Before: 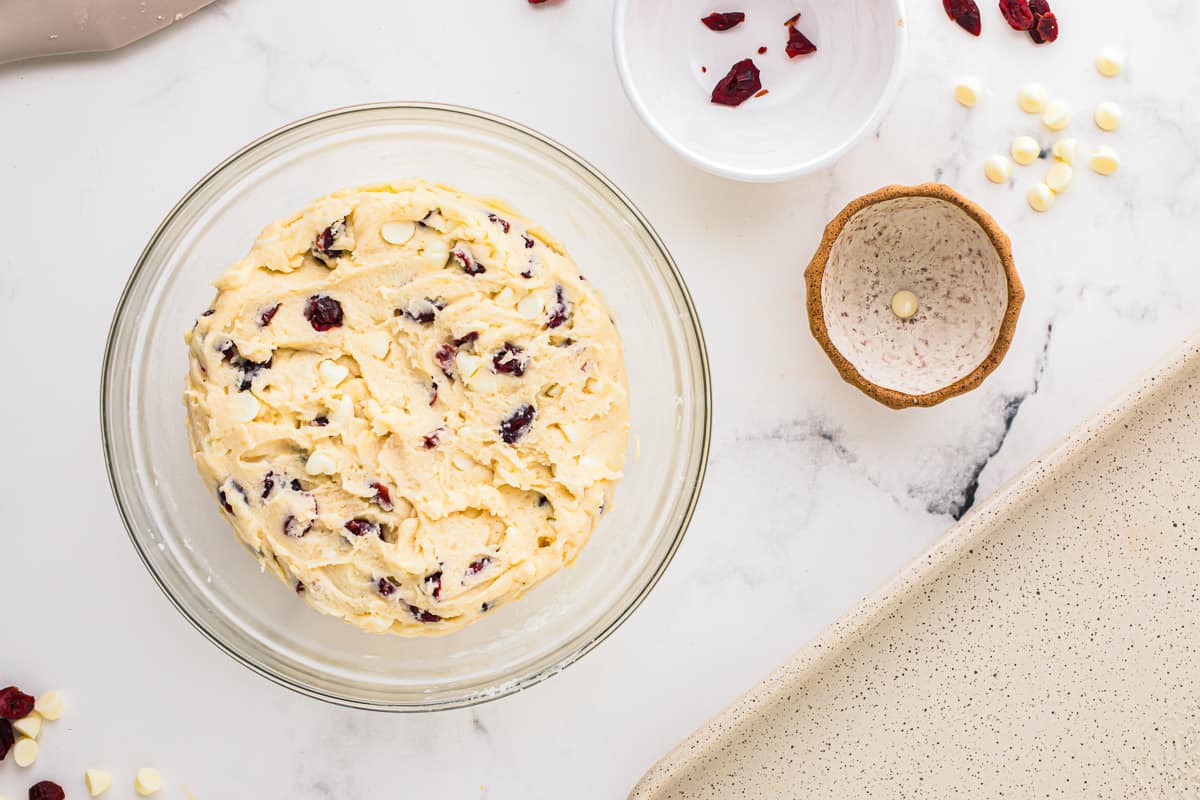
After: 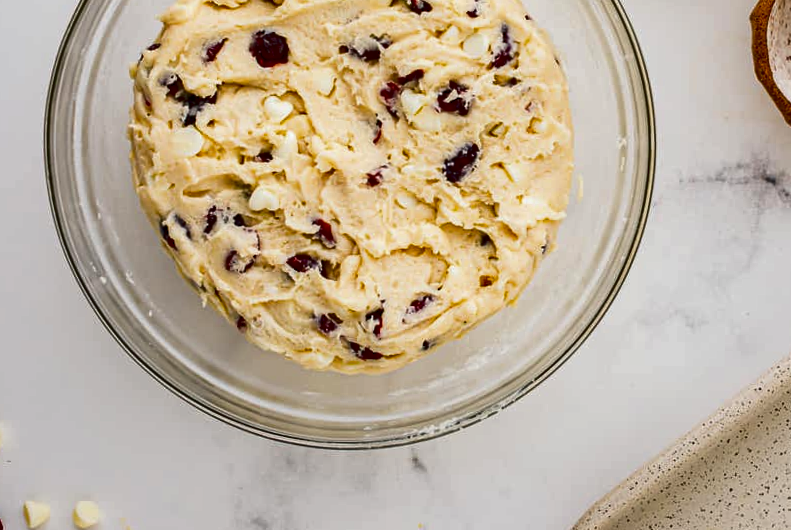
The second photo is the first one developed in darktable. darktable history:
contrast brightness saturation: contrast 0.087, brightness -0.577, saturation 0.17
crop and rotate: angle -0.871°, left 3.675%, top 32.124%, right 28.862%
